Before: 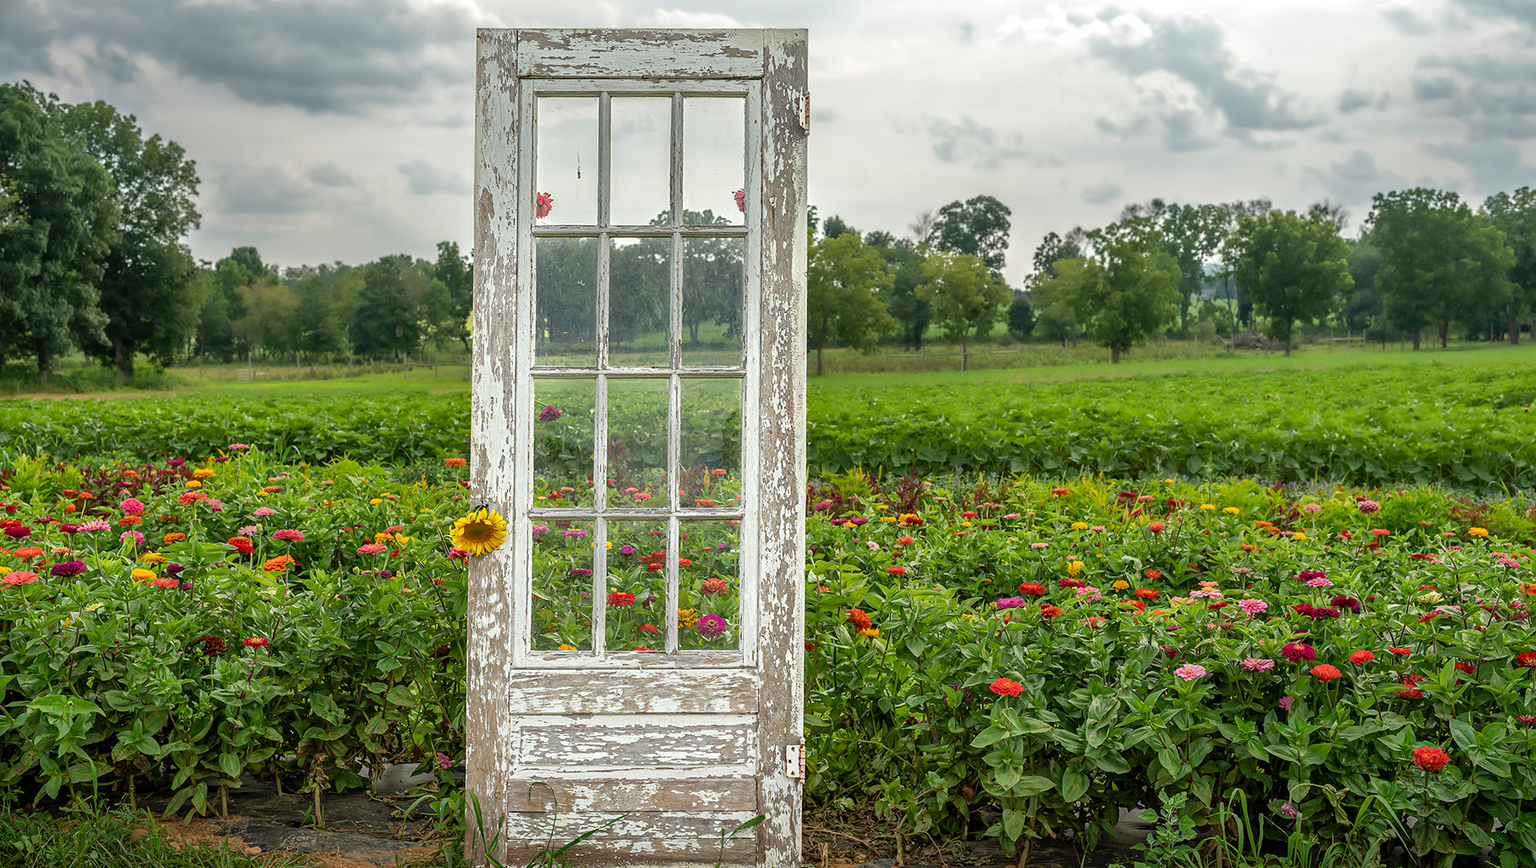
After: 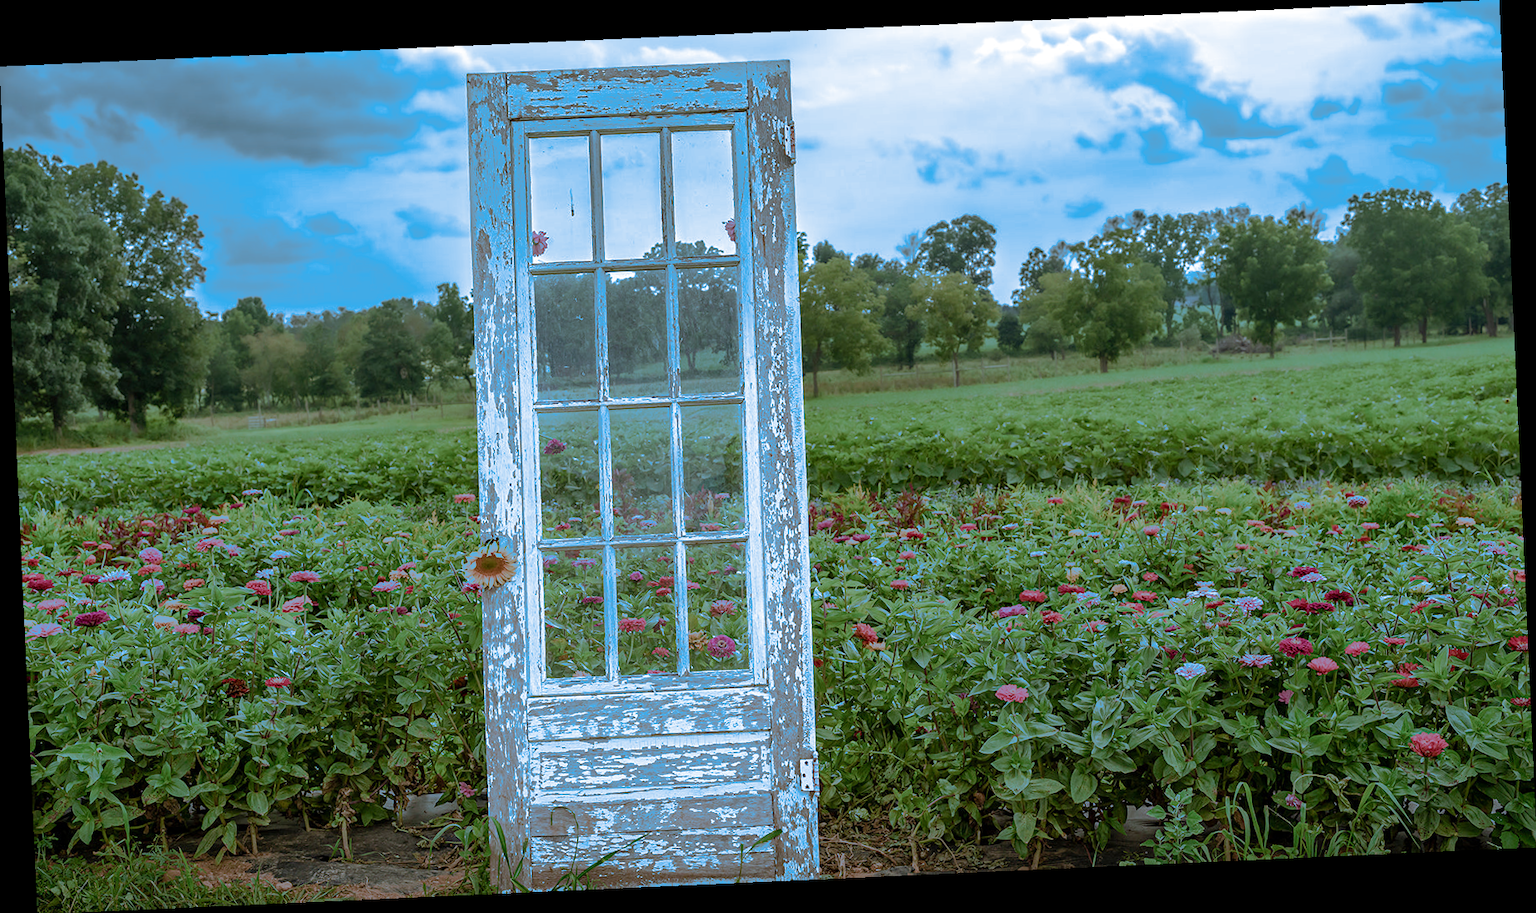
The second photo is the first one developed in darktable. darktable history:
split-toning: shadows › hue 220°, shadows › saturation 0.64, highlights › hue 220°, highlights › saturation 0.64, balance 0, compress 5.22%
rotate and perspective: rotation -2.56°, automatic cropping off
